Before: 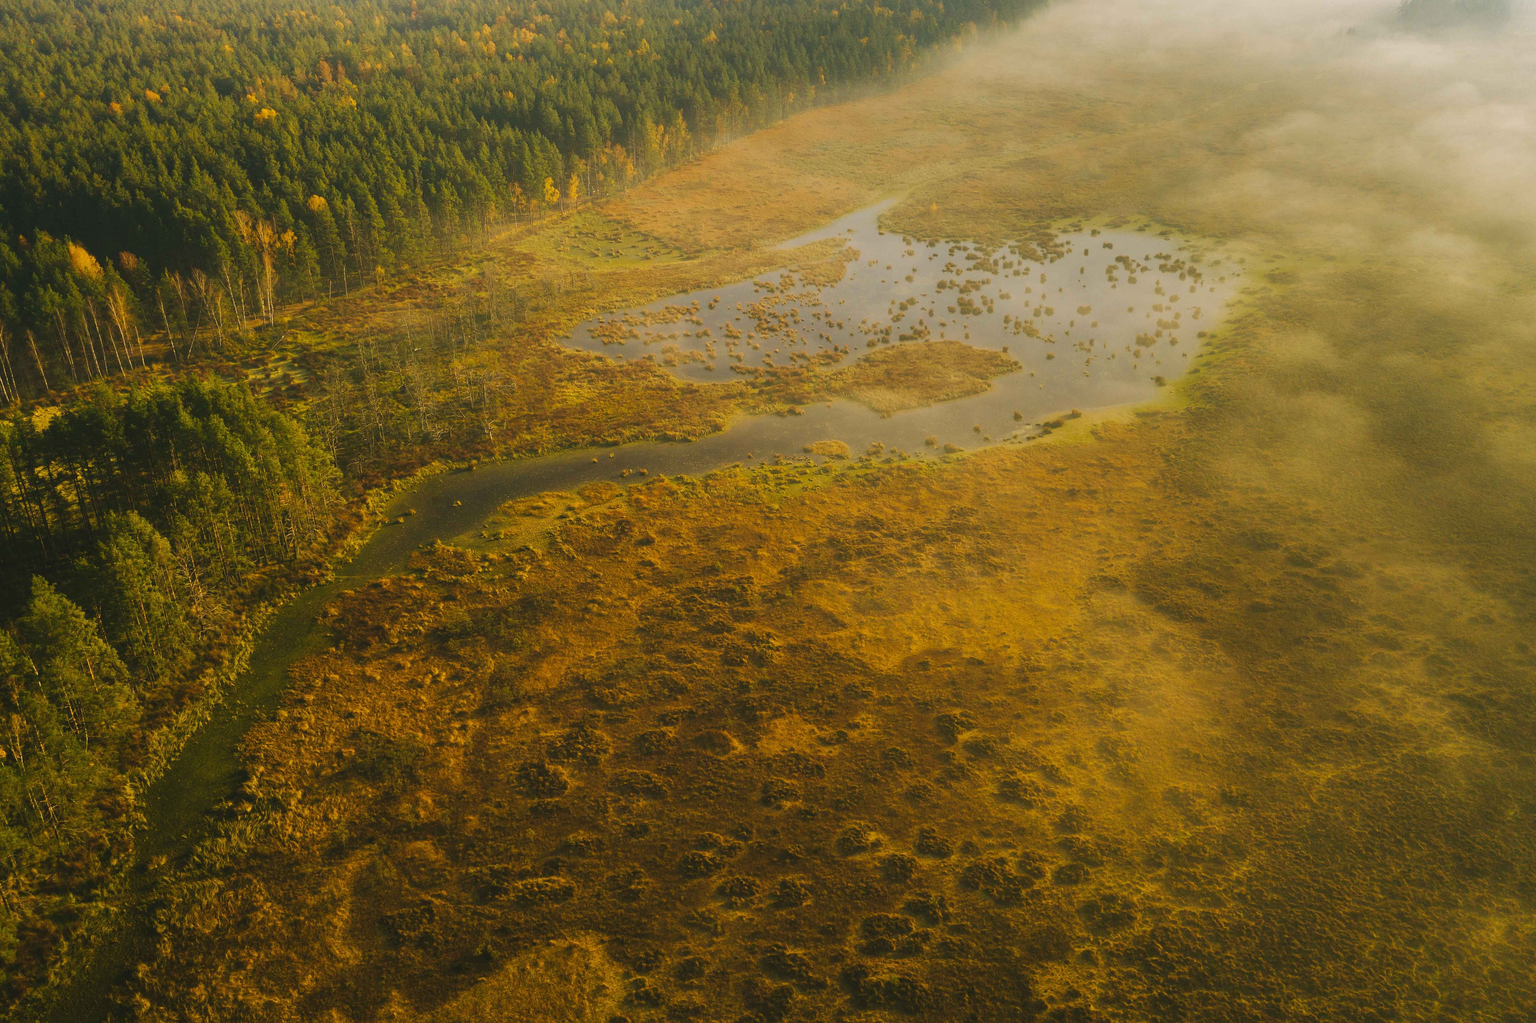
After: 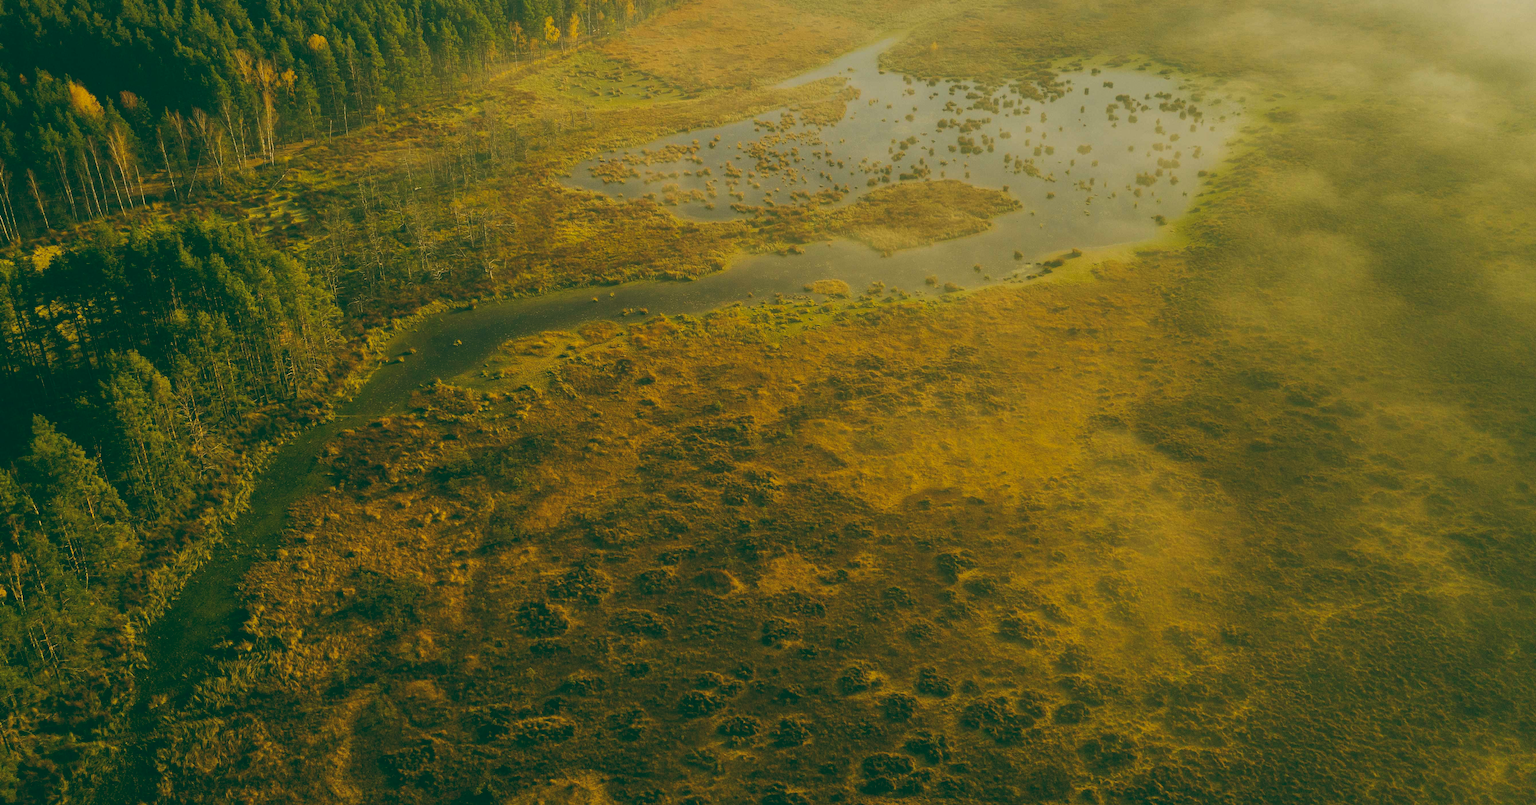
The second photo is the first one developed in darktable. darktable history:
color balance: lift [1.005, 0.99, 1.007, 1.01], gamma [1, 1.034, 1.032, 0.966], gain [0.873, 1.055, 1.067, 0.933]
crop and rotate: top 15.774%, bottom 5.506%
